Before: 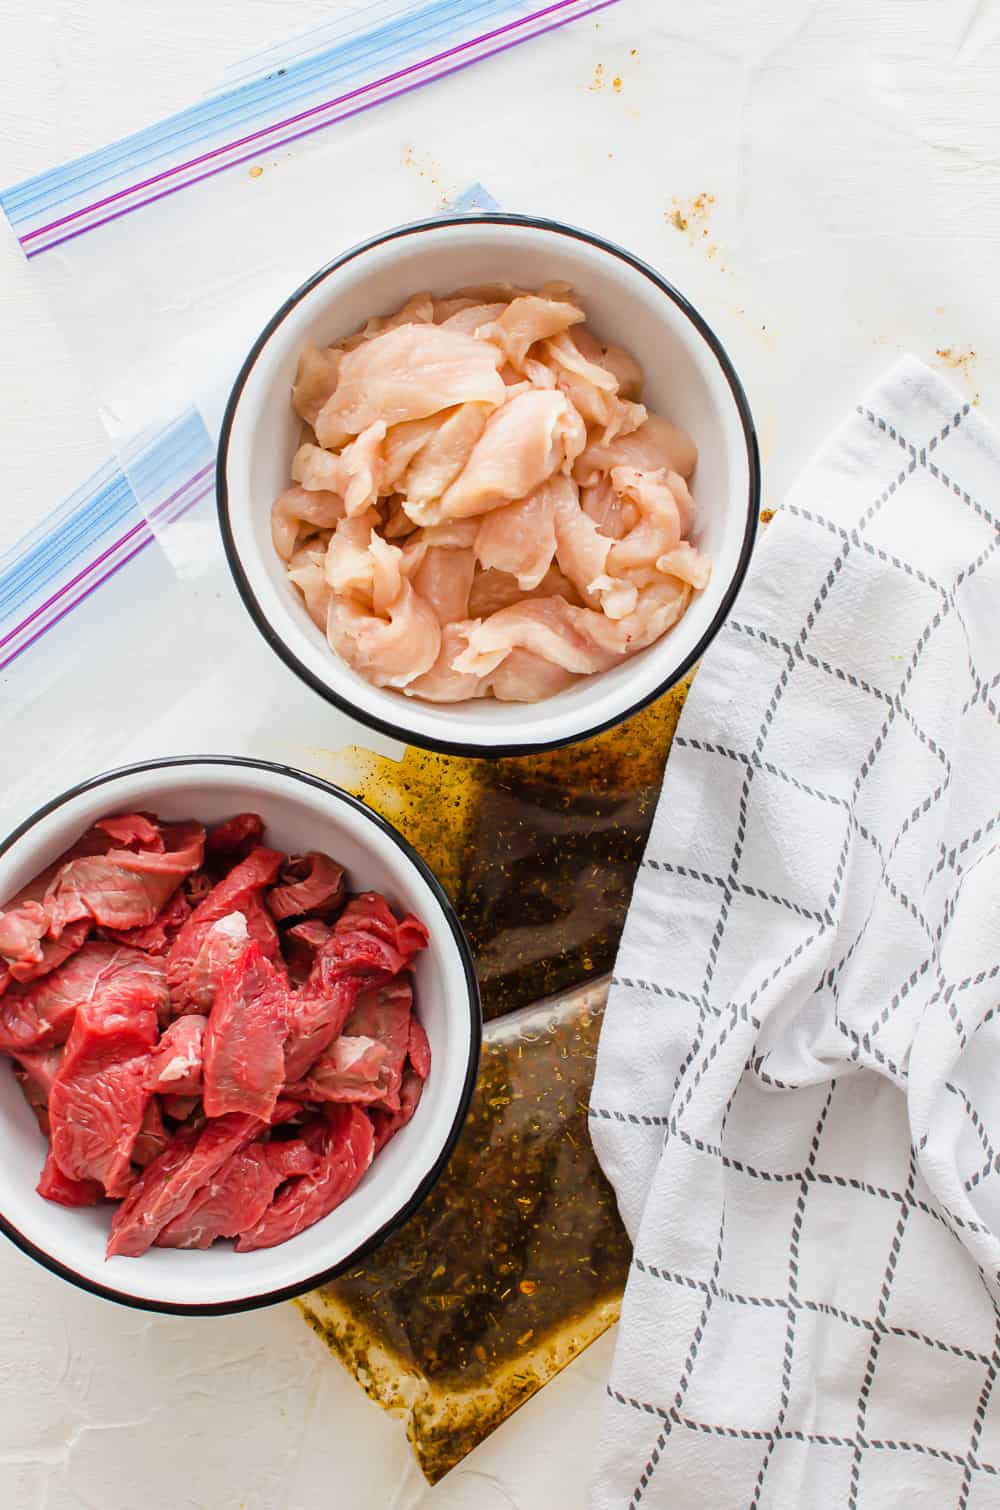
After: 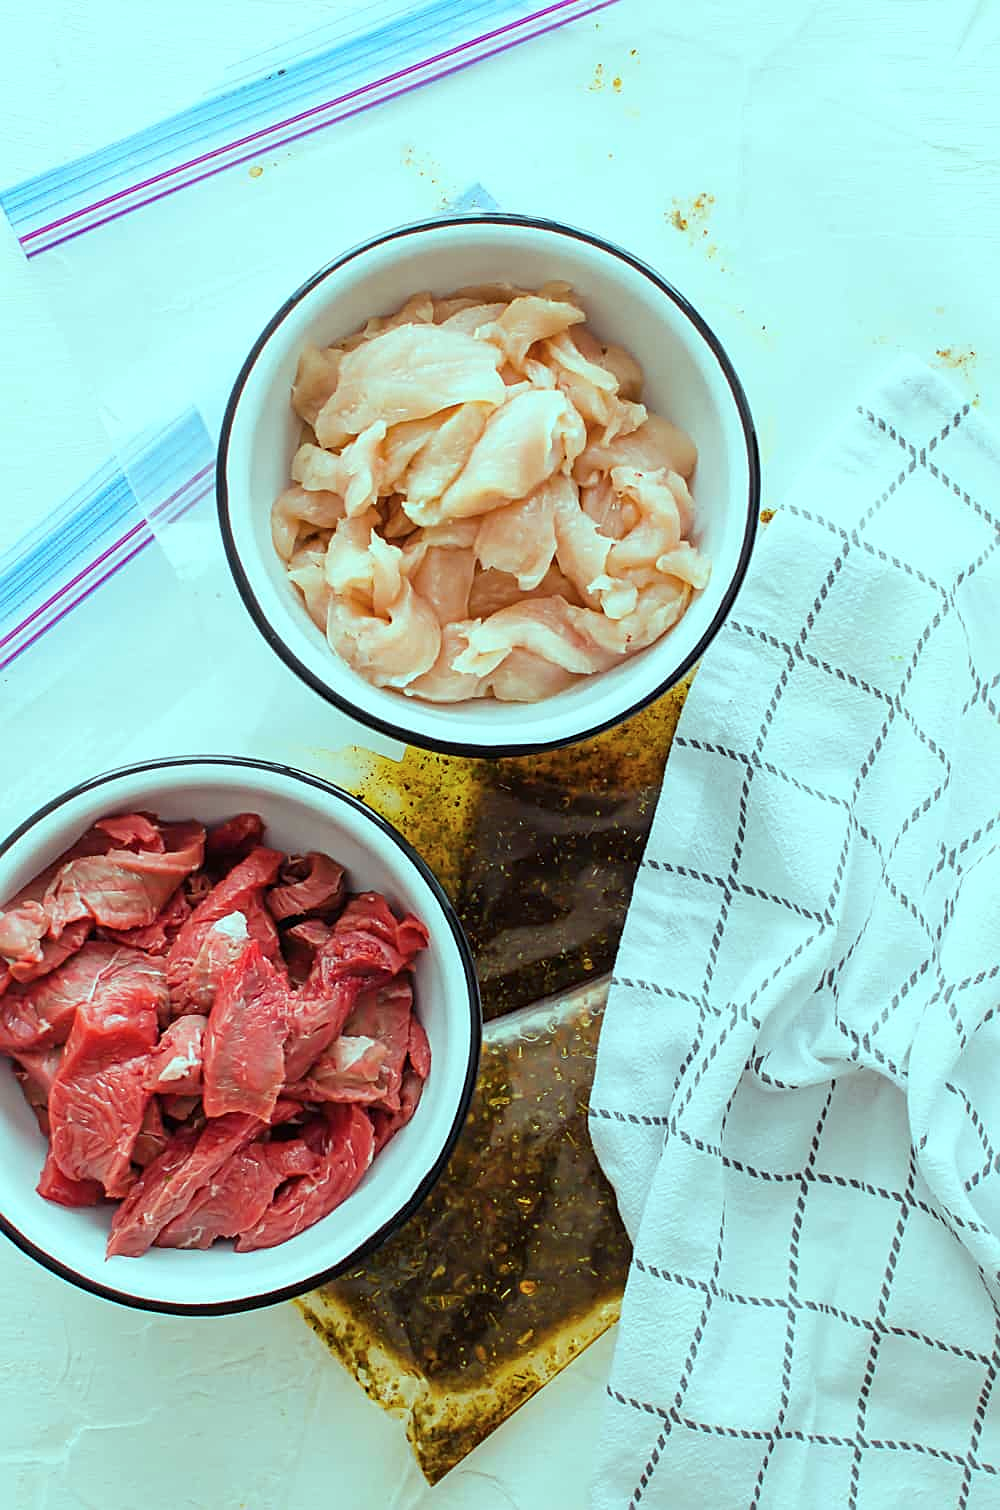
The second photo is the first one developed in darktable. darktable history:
sharpen: on, module defaults
color balance rgb: shadows lift › chroma 7.23%, shadows lift › hue 246.48°, highlights gain › chroma 5.38%, highlights gain › hue 196.93°, white fulcrum 1 EV
